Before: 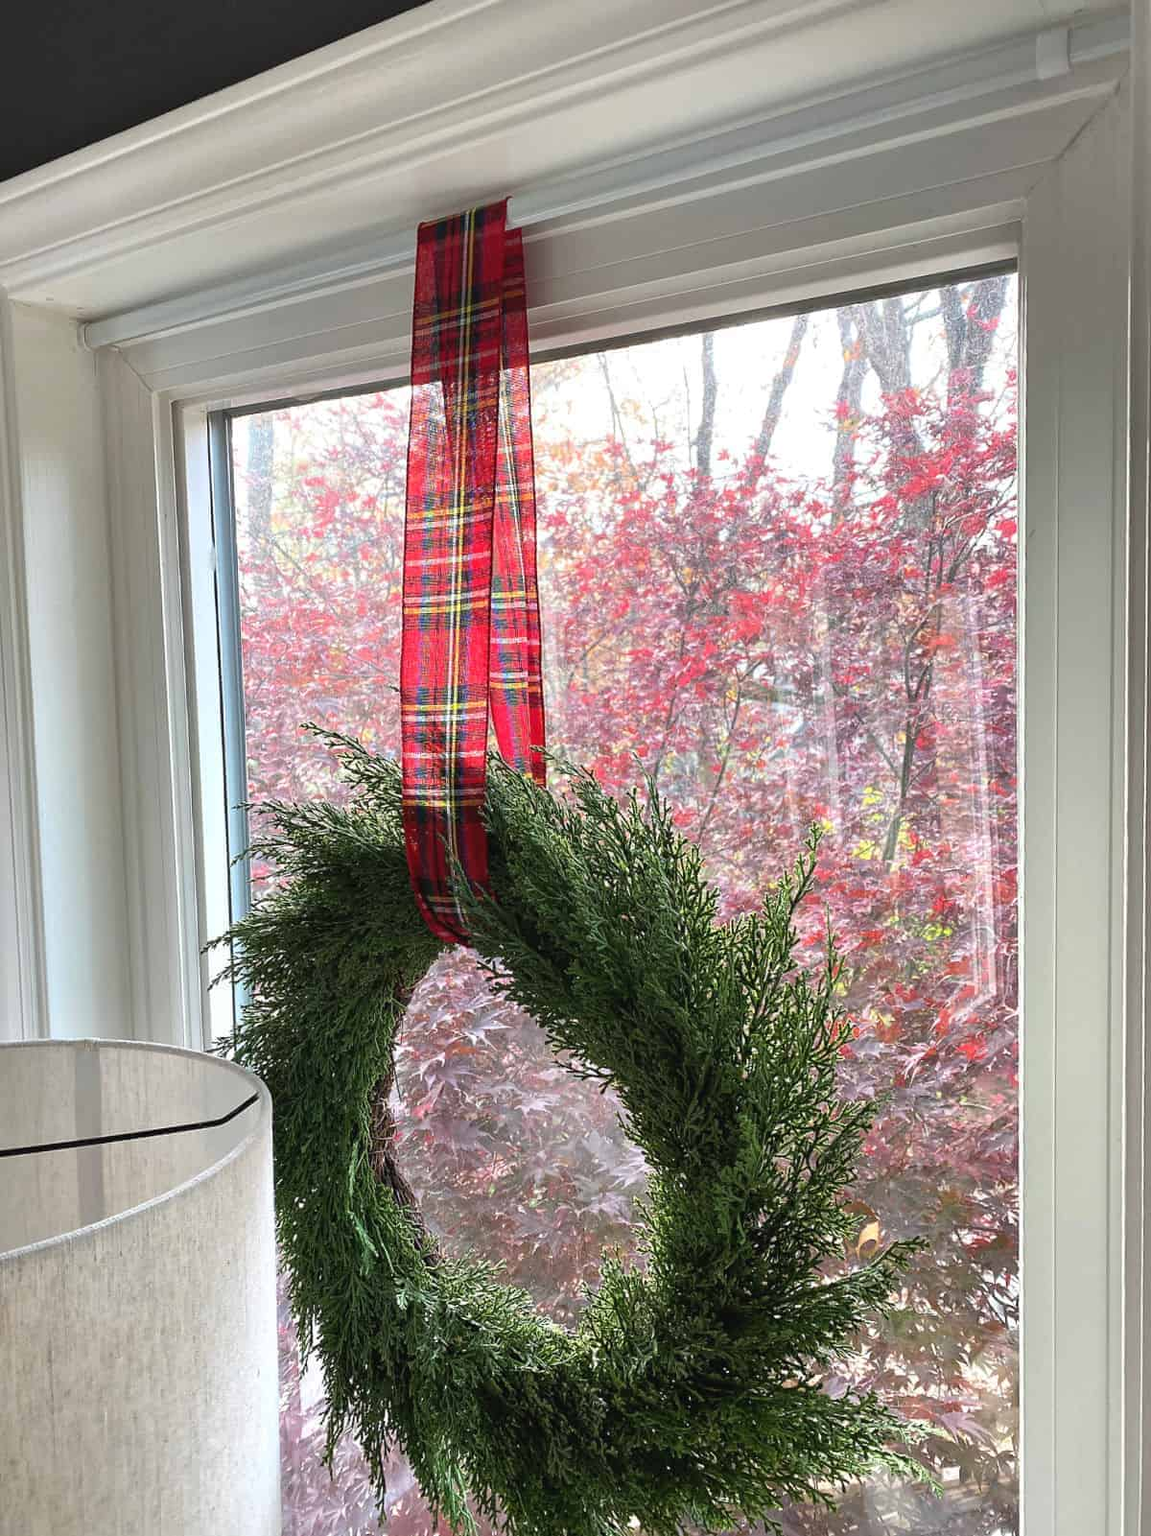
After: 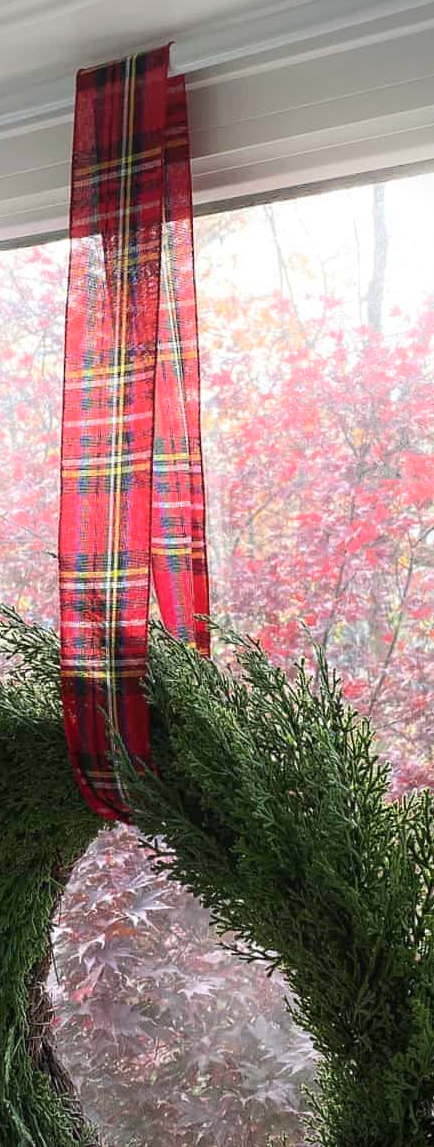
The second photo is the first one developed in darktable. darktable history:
vignetting: fall-off start 73.68%, unbound false
tone equalizer: on, module defaults
shadows and highlights: shadows -53.7, highlights 86.09, soften with gaussian
crop and rotate: left 29.943%, top 10.212%, right 33.885%, bottom 18.095%
